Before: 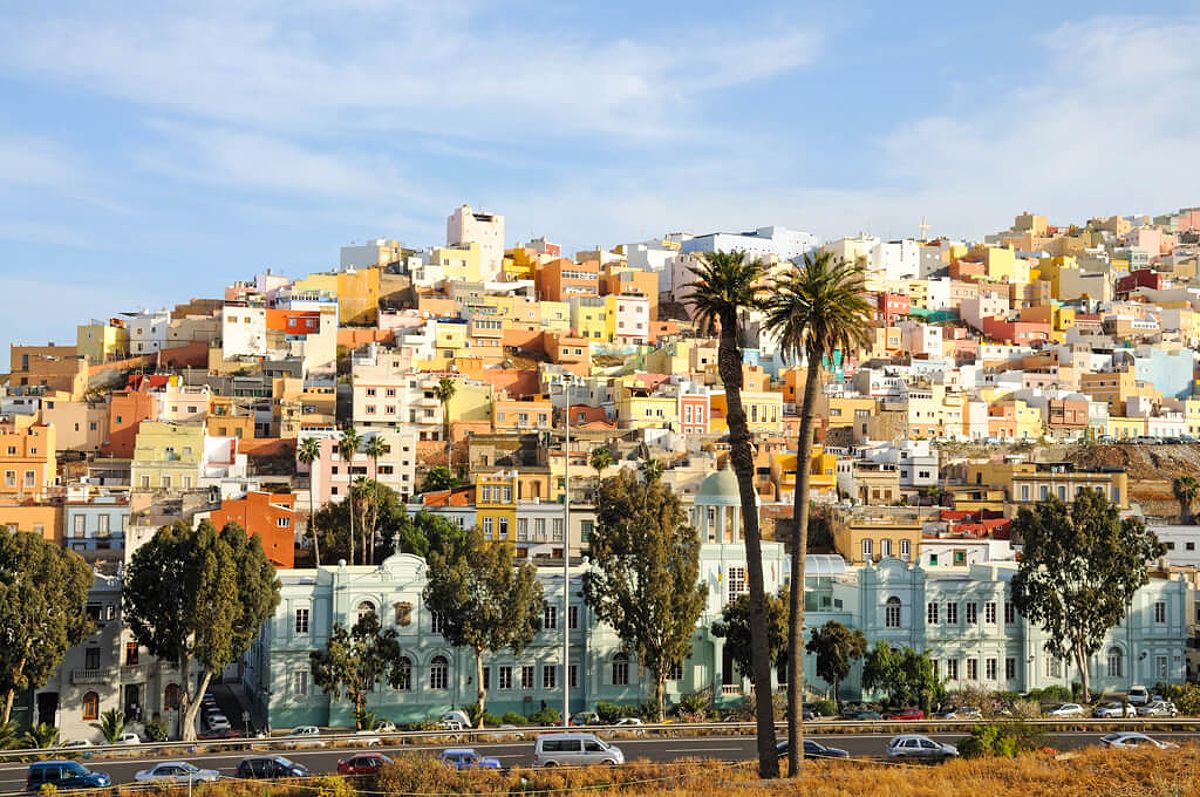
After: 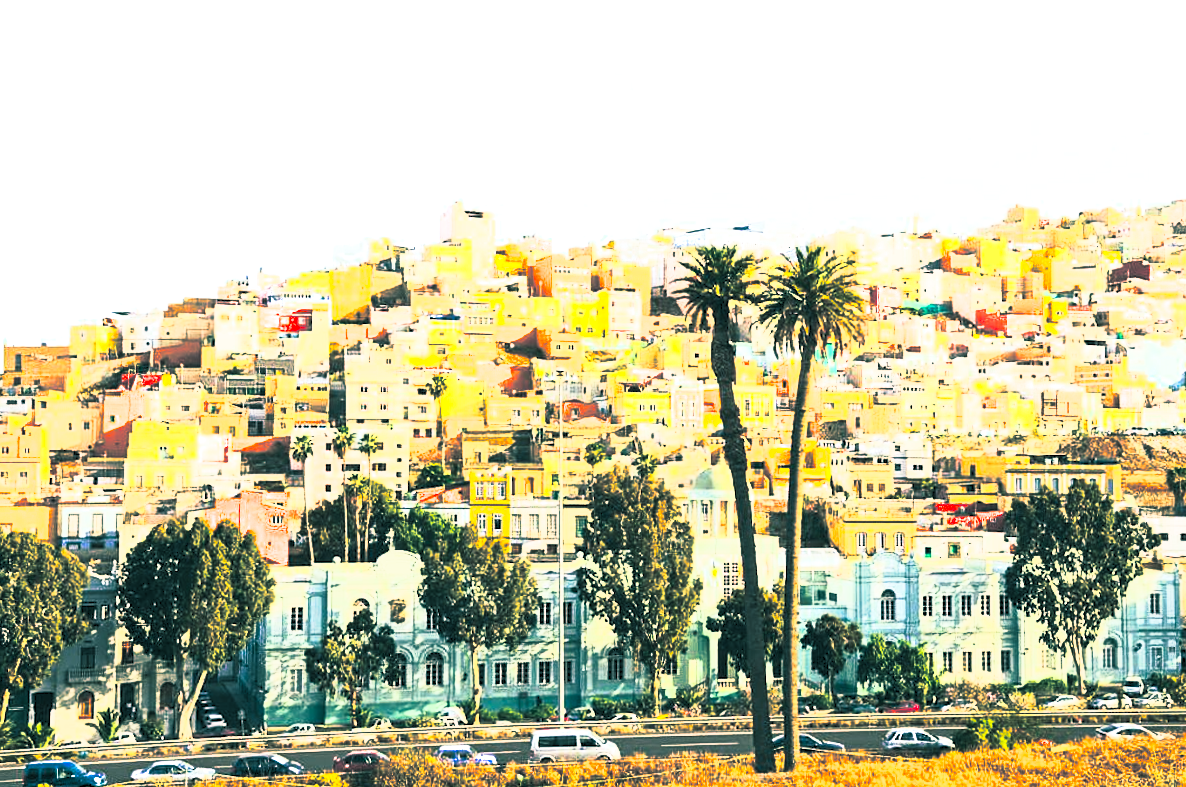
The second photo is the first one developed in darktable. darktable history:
split-toning: shadows › hue 186.43°, highlights › hue 49.29°, compress 30.29%
rotate and perspective: rotation -0.45°, automatic cropping original format, crop left 0.008, crop right 0.992, crop top 0.012, crop bottom 0.988
contrast brightness saturation: contrast 1, brightness 1, saturation 1
